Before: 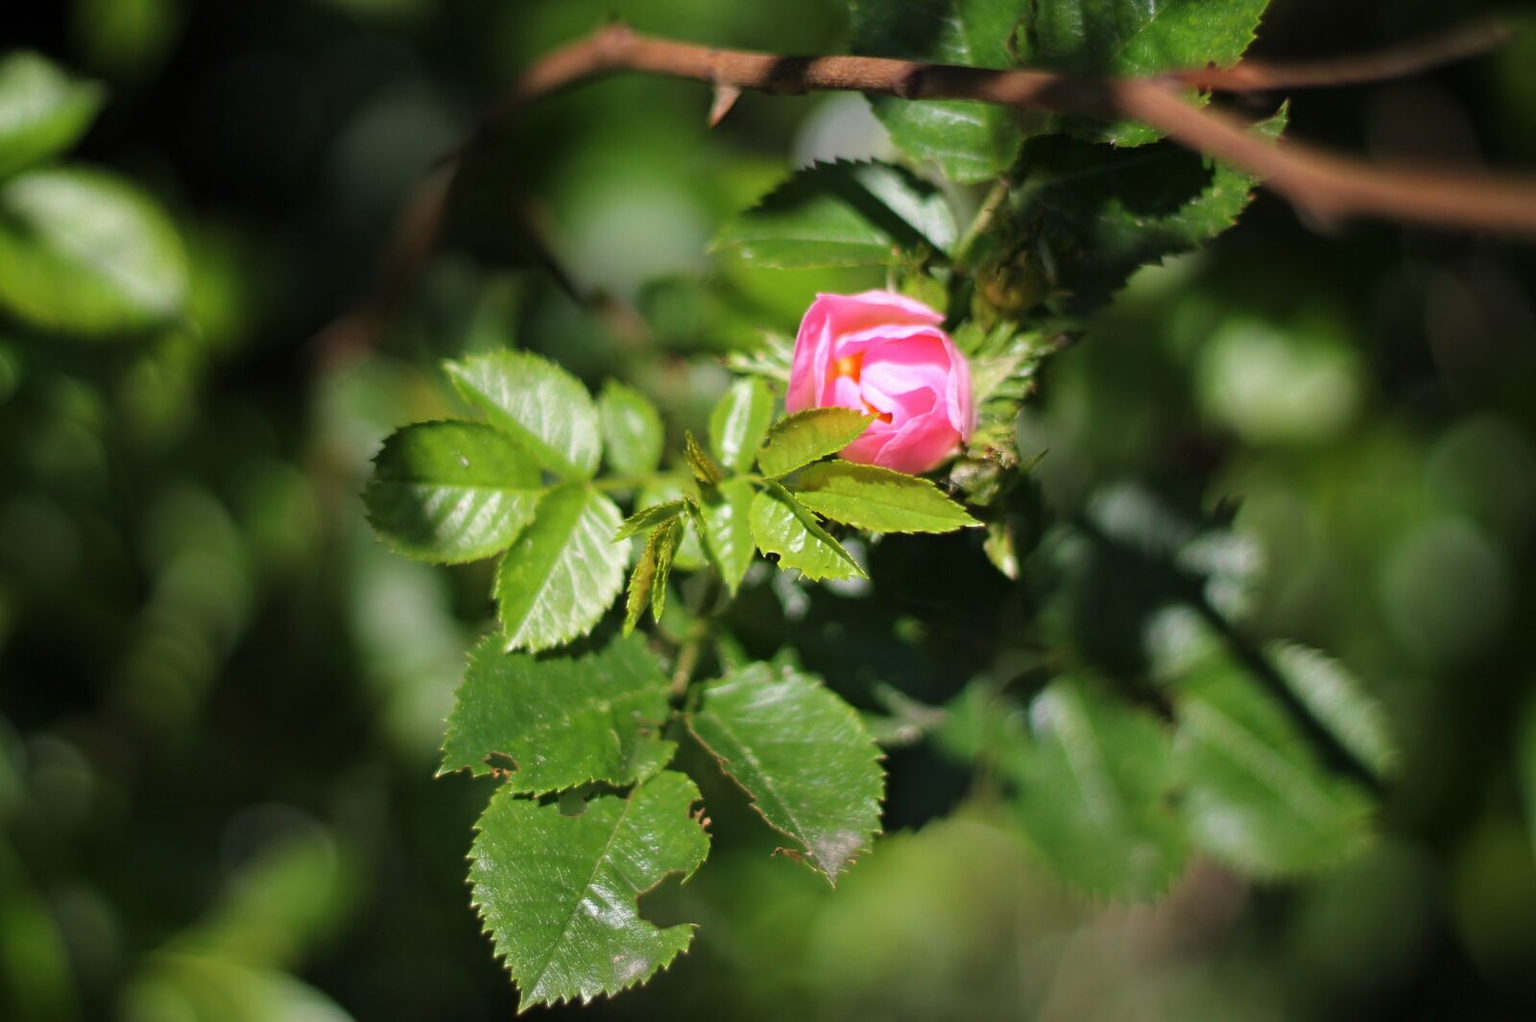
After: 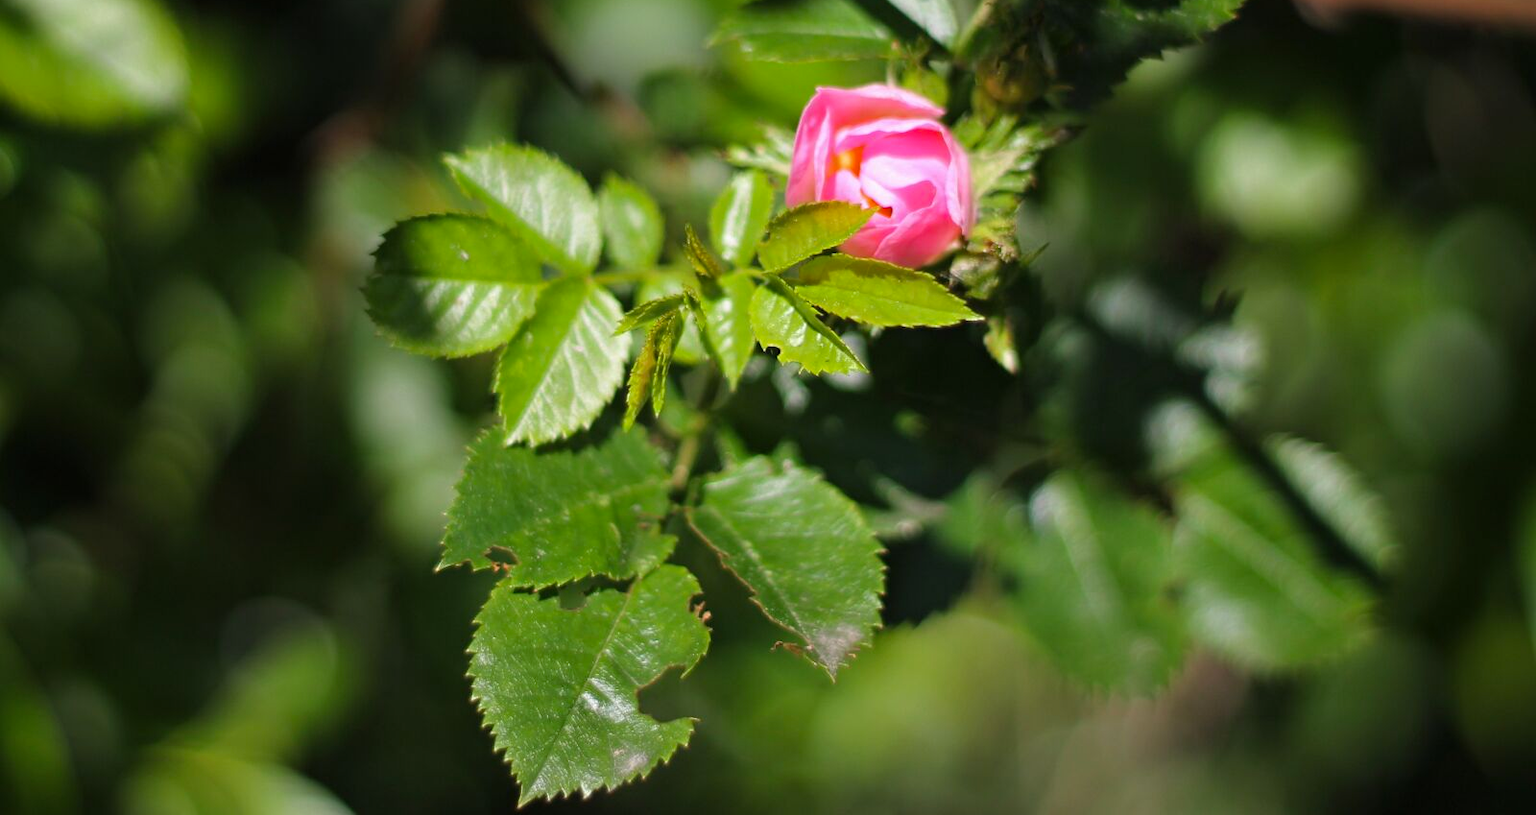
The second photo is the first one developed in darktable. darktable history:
color balance rgb: perceptual saturation grading › global saturation 19.305%, global vibrance -24.244%
crop and rotate: top 20.233%
